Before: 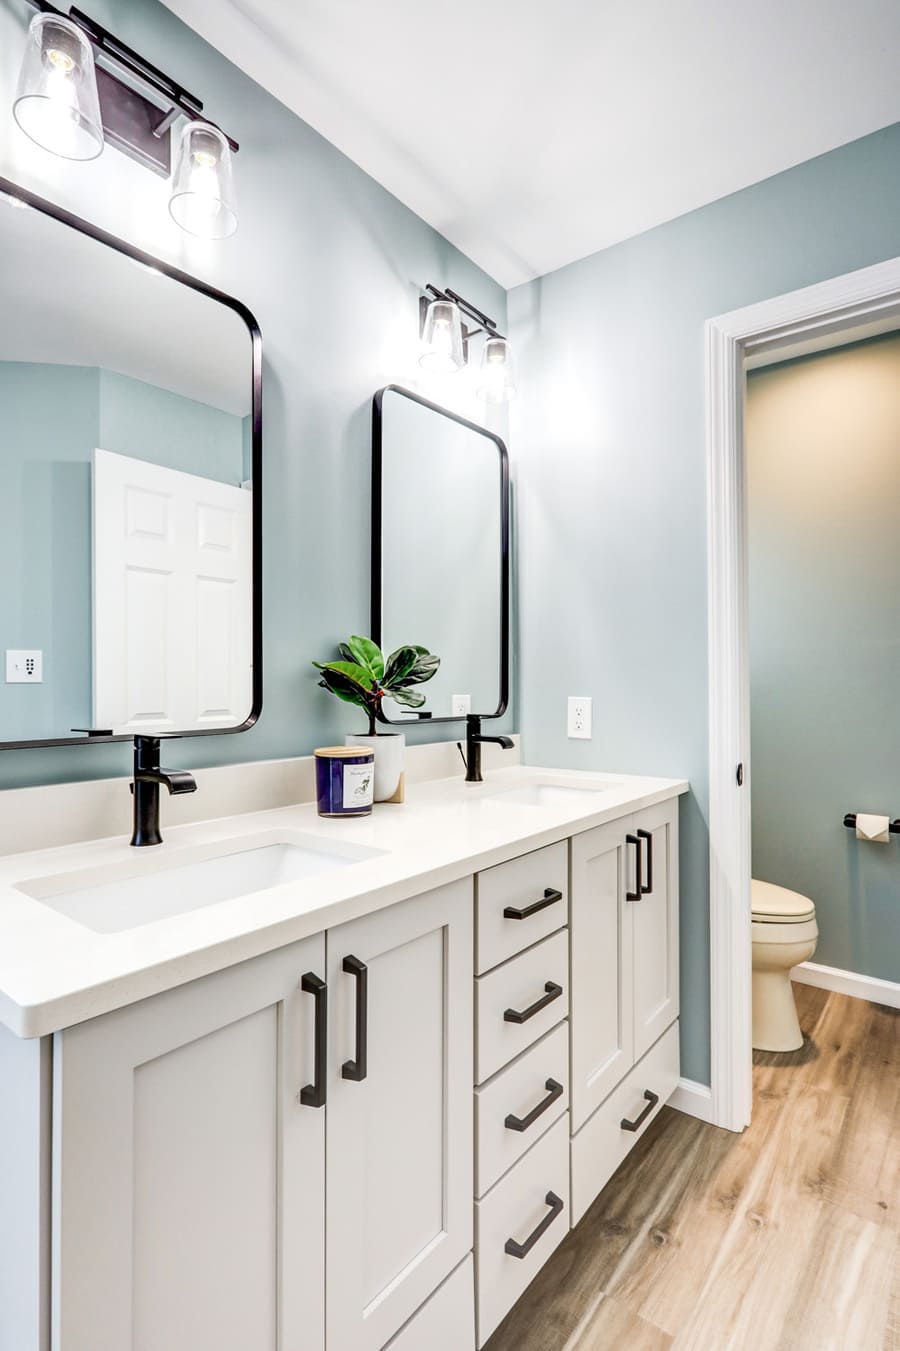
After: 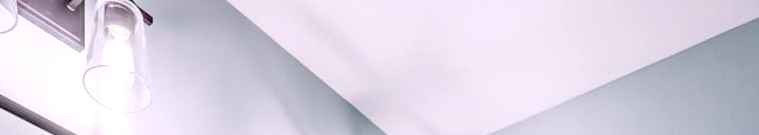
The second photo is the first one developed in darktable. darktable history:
white balance: red 1.05, blue 1.072
crop and rotate: left 9.644%, top 9.491%, right 6.021%, bottom 80.509%
